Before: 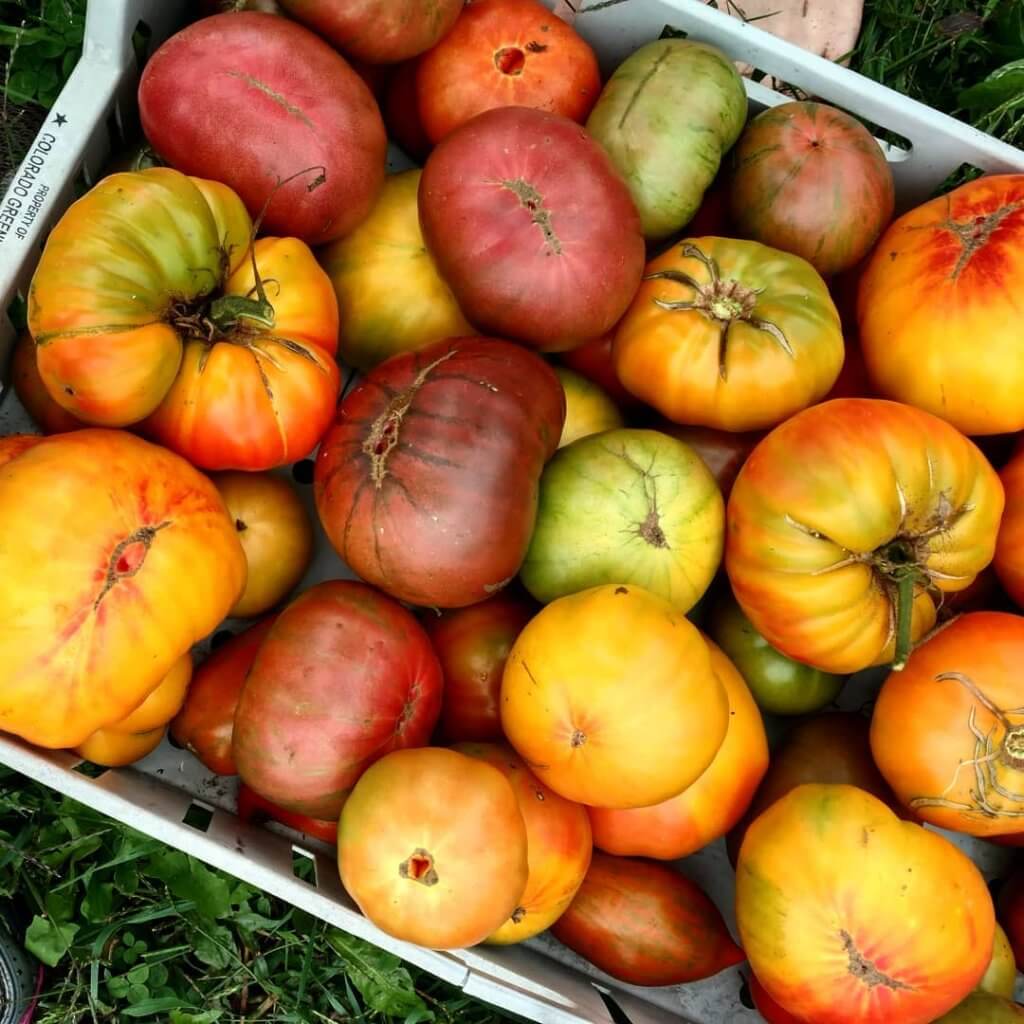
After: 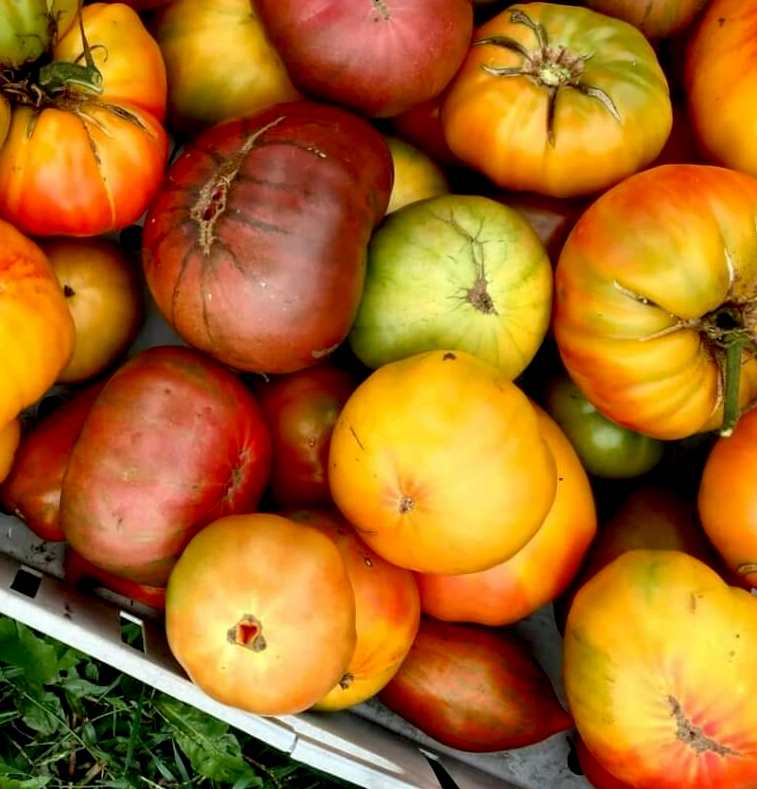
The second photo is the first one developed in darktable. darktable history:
crop: left 16.871%, top 22.857%, right 9.116%
exposure: black level correction 0.009, compensate highlight preservation false
